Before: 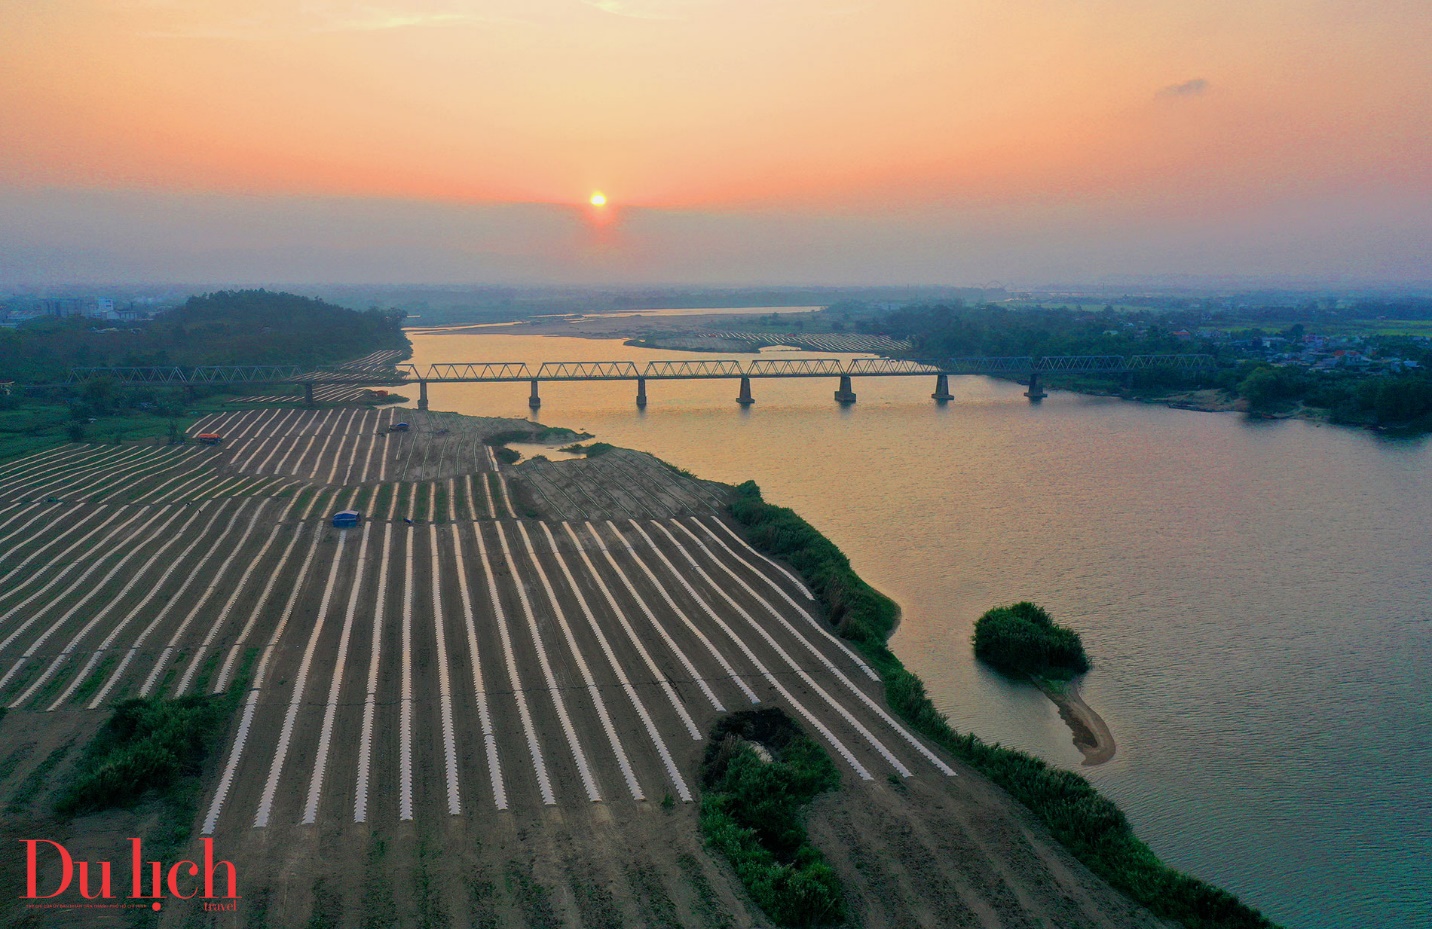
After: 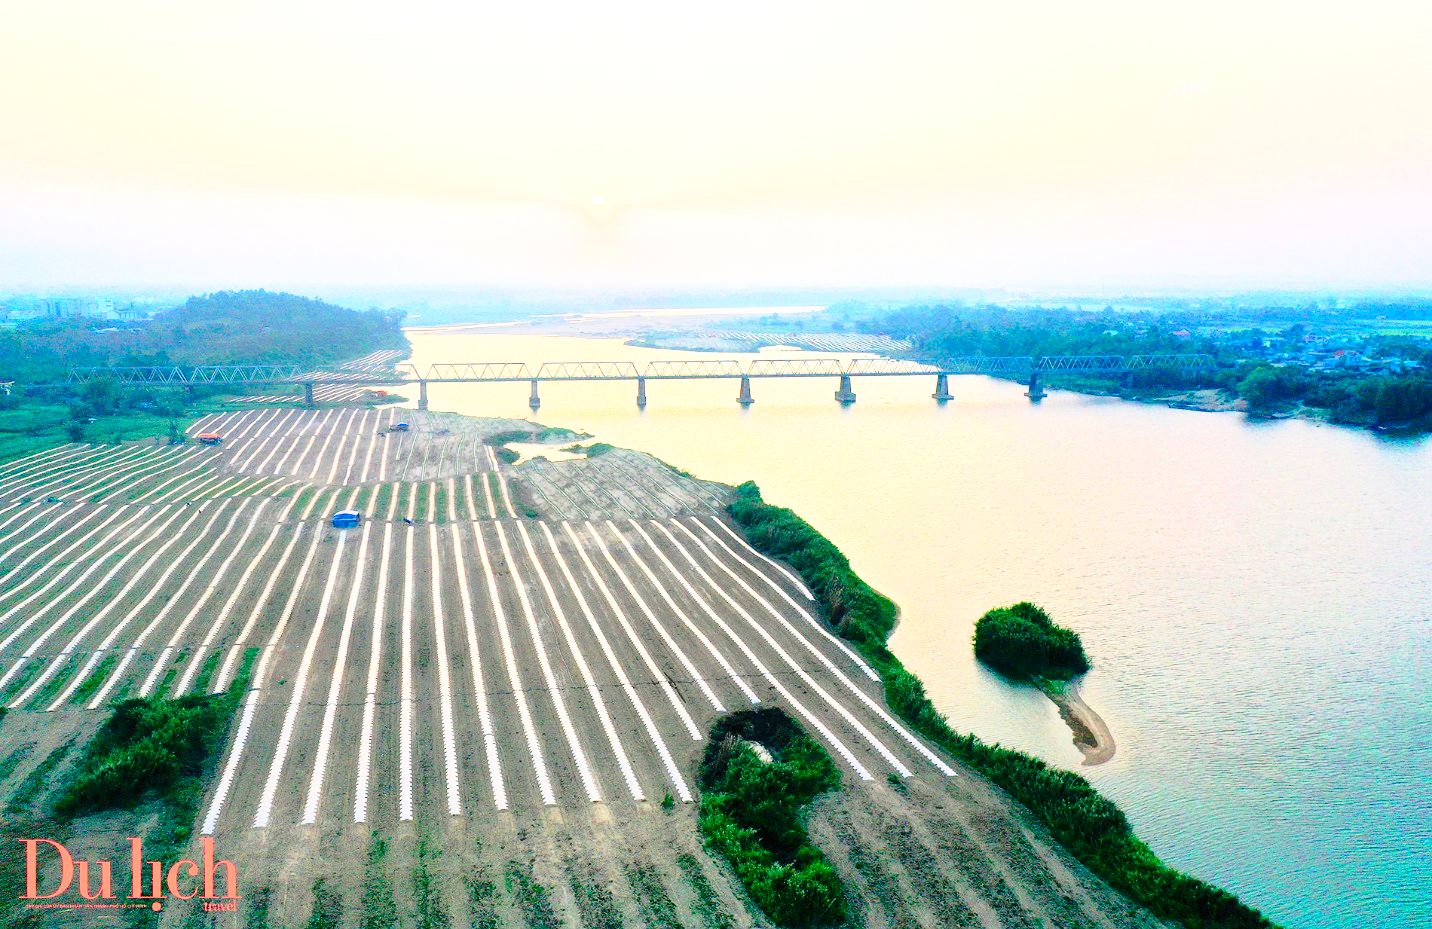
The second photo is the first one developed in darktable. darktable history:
exposure: black level correction 0, exposure 1.45 EV, compensate exposure bias true, compensate highlight preservation false
contrast brightness saturation: contrast 0.16, saturation 0.32
base curve: curves: ch0 [(0, 0) (0.028, 0.03) (0.121, 0.232) (0.46, 0.748) (0.859, 0.968) (1, 1)], preserve colors none
